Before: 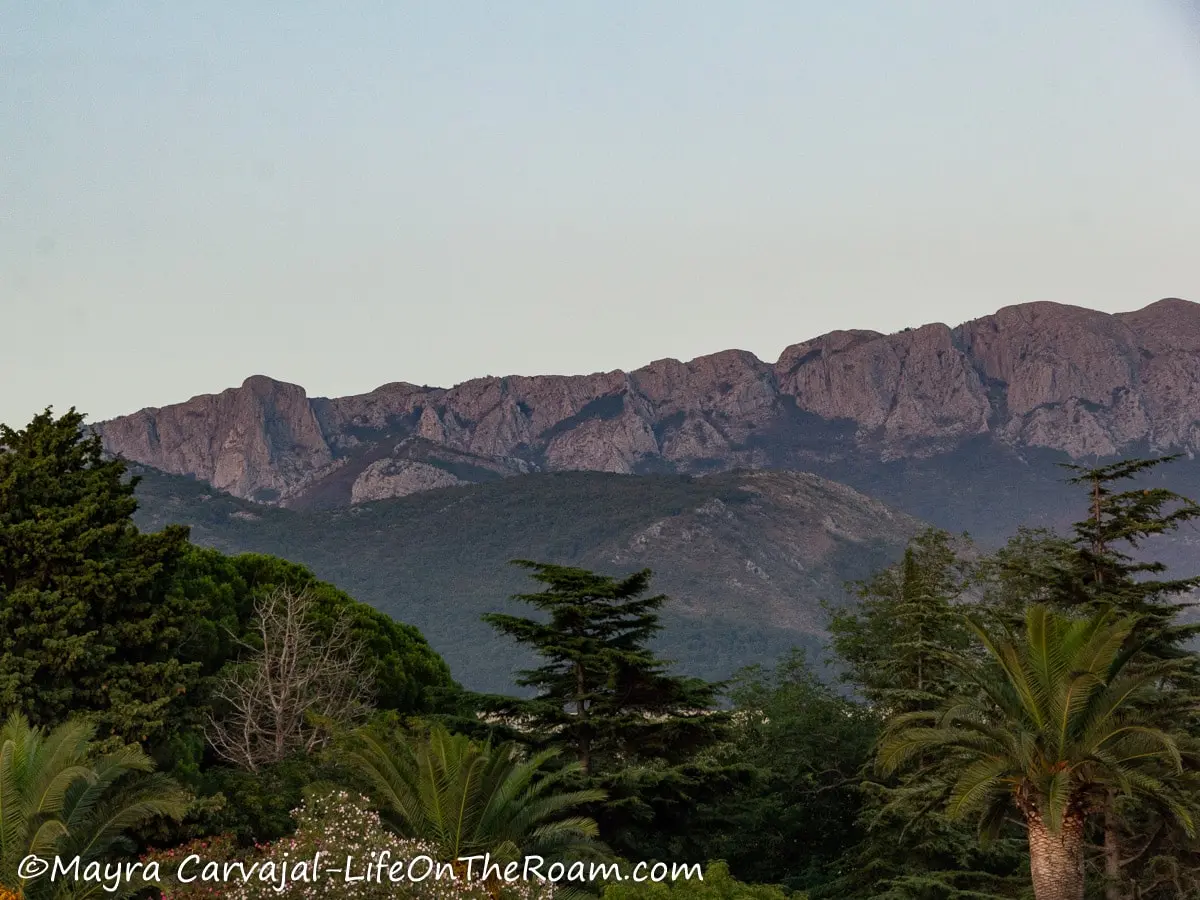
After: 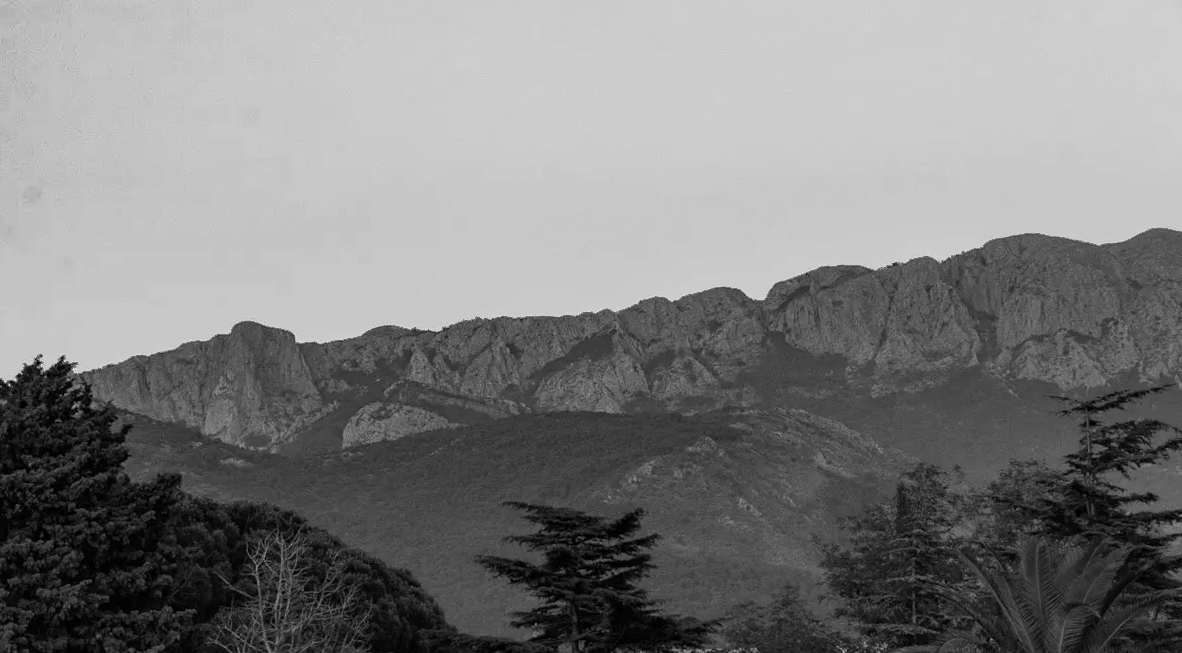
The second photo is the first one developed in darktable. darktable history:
crop: left 0.387%, top 5.469%, bottom 19.809%
color zones: curves: ch0 [(0.254, 0.492) (0.724, 0.62)]; ch1 [(0.25, 0.528) (0.719, 0.796)]; ch2 [(0, 0.472) (0.25, 0.5) (0.73, 0.184)]
fill light: exposure -0.73 EV, center 0.69, width 2.2
white balance: red 0.967, blue 1.049
rotate and perspective: rotation -1°, crop left 0.011, crop right 0.989, crop top 0.025, crop bottom 0.975
color balance rgb: perceptual saturation grading › global saturation 34.05%, global vibrance 5.56%
color calibration: output gray [0.267, 0.423, 0.261, 0], illuminant same as pipeline (D50), adaptation none (bypass)
